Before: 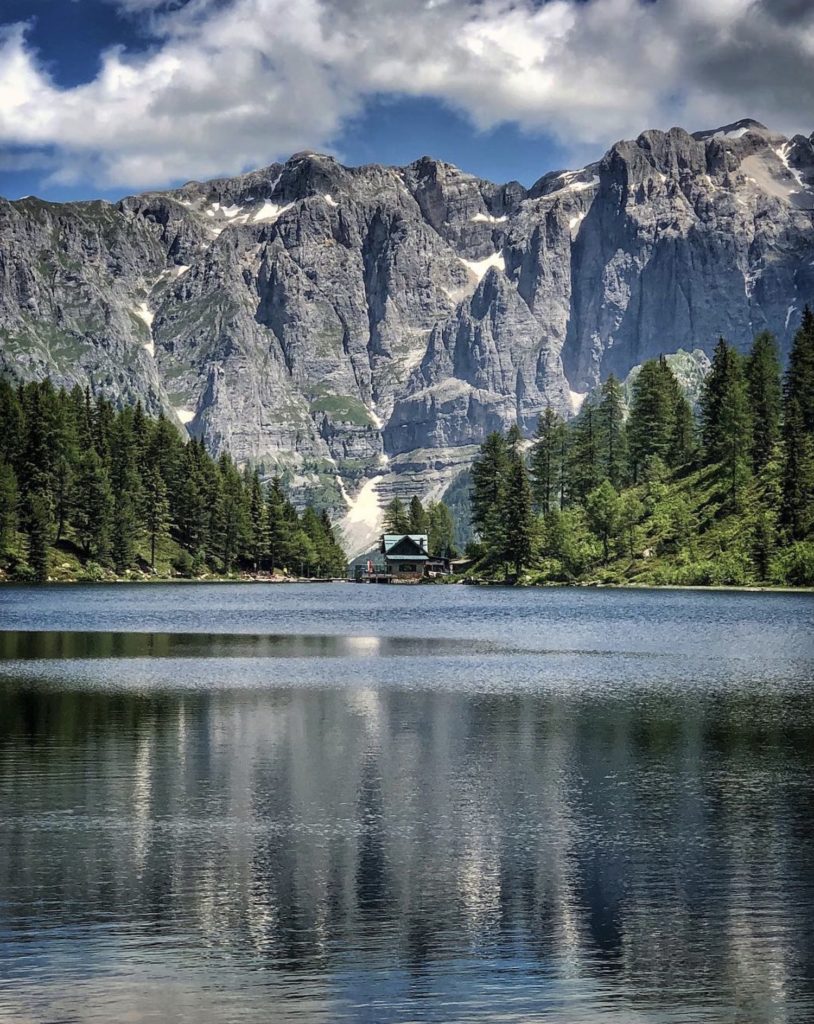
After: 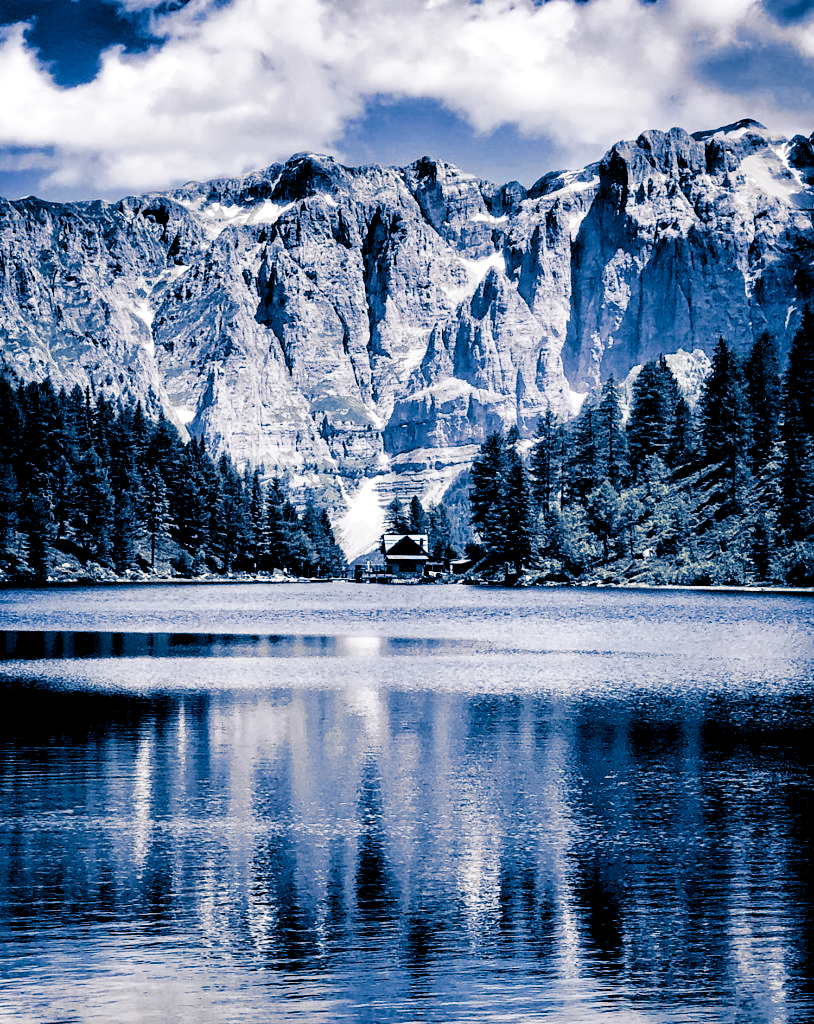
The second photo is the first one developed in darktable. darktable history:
rgb levels: levels [[0.029, 0.461, 0.922], [0, 0.5, 1], [0, 0.5, 1]]
base curve: curves: ch0 [(0, 0) (0.028, 0.03) (0.121, 0.232) (0.46, 0.748) (0.859, 0.968) (1, 1)], preserve colors none
white balance: red 1.042, blue 1.17
color zones: curves: ch0 [(0, 0.487) (0.241, 0.395) (0.434, 0.373) (0.658, 0.412) (0.838, 0.487)]; ch1 [(0, 0) (0.053, 0.053) (0.211, 0.202) (0.579, 0.259) (0.781, 0.241)]
split-toning: shadows › hue 226.8°, shadows › saturation 1, highlights › saturation 0, balance -61.41
